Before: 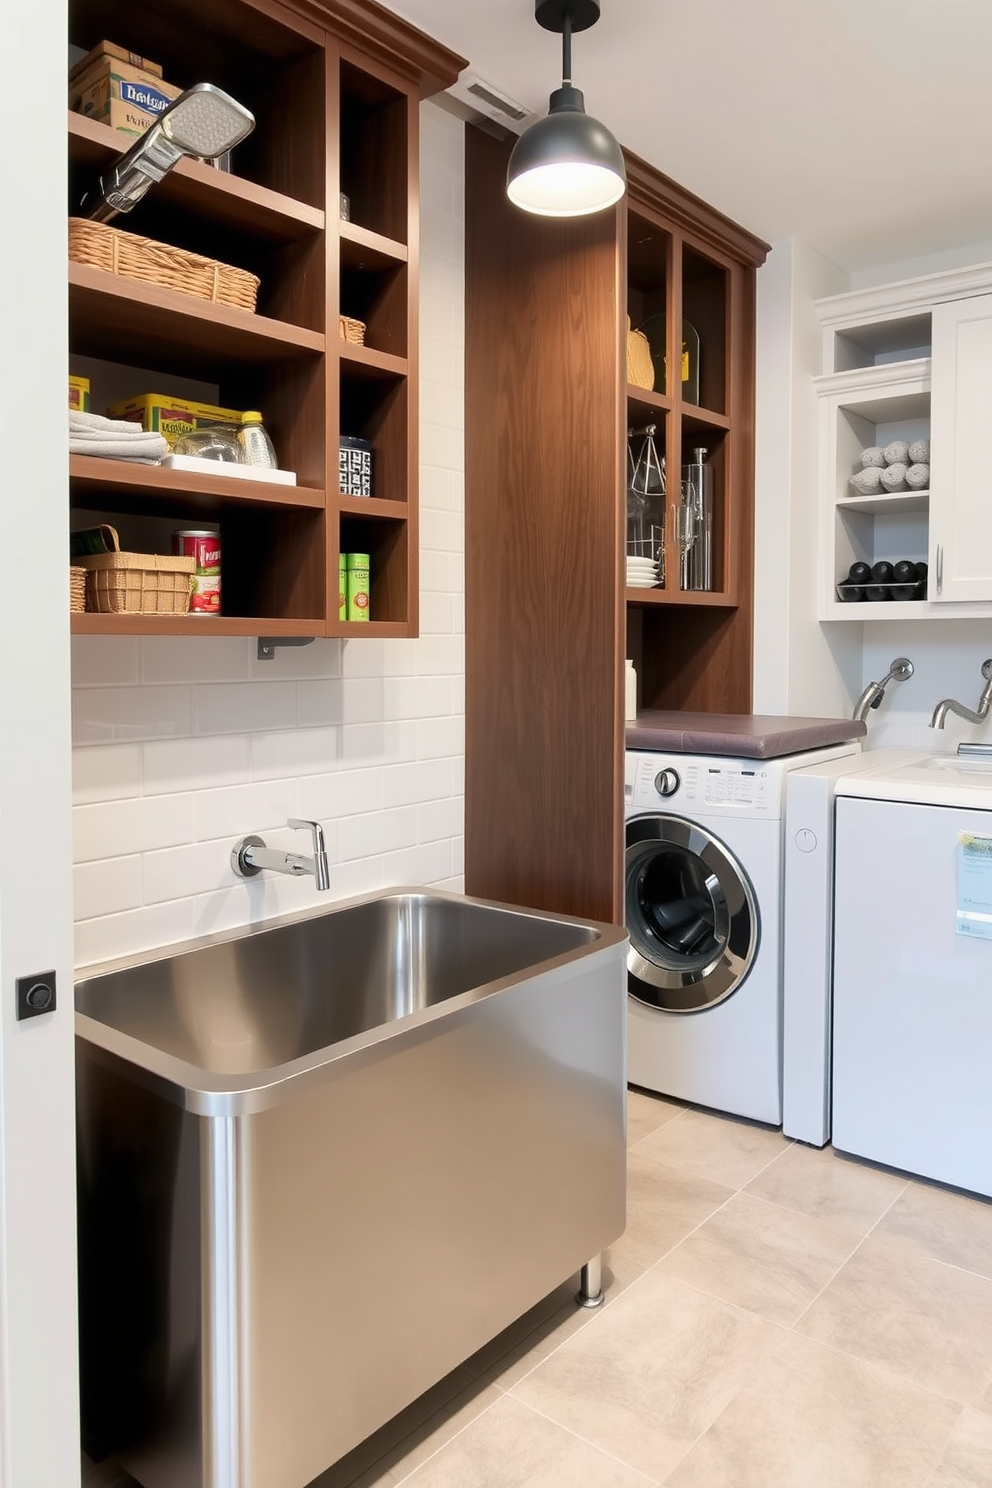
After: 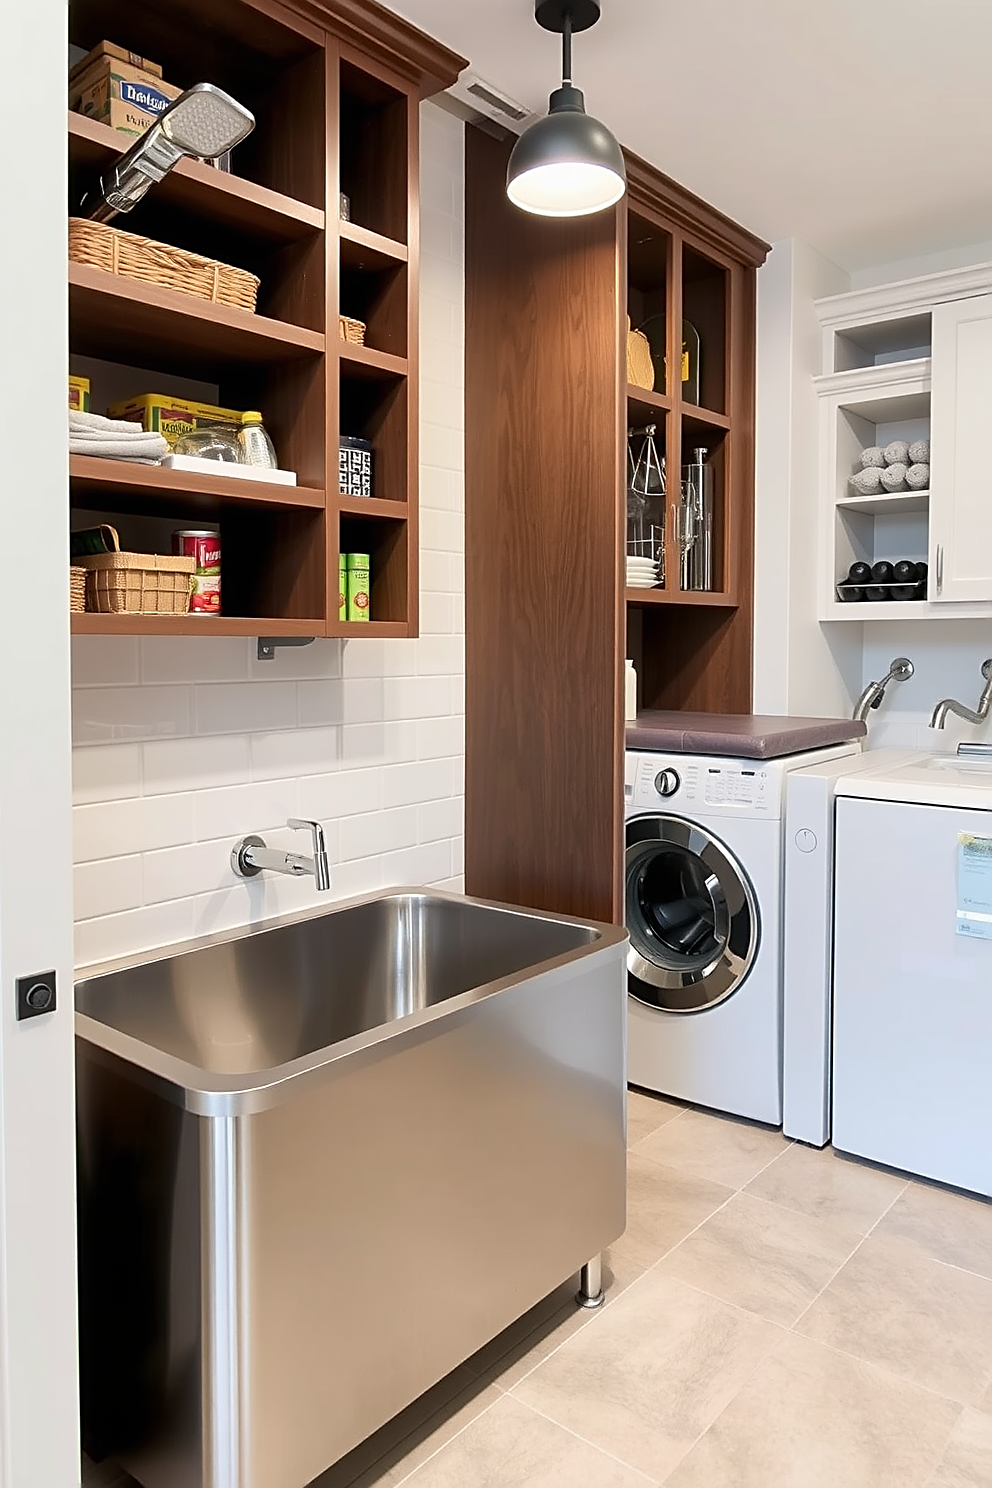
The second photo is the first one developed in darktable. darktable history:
tone equalizer: on, module defaults
sharpen: amount 0.748
